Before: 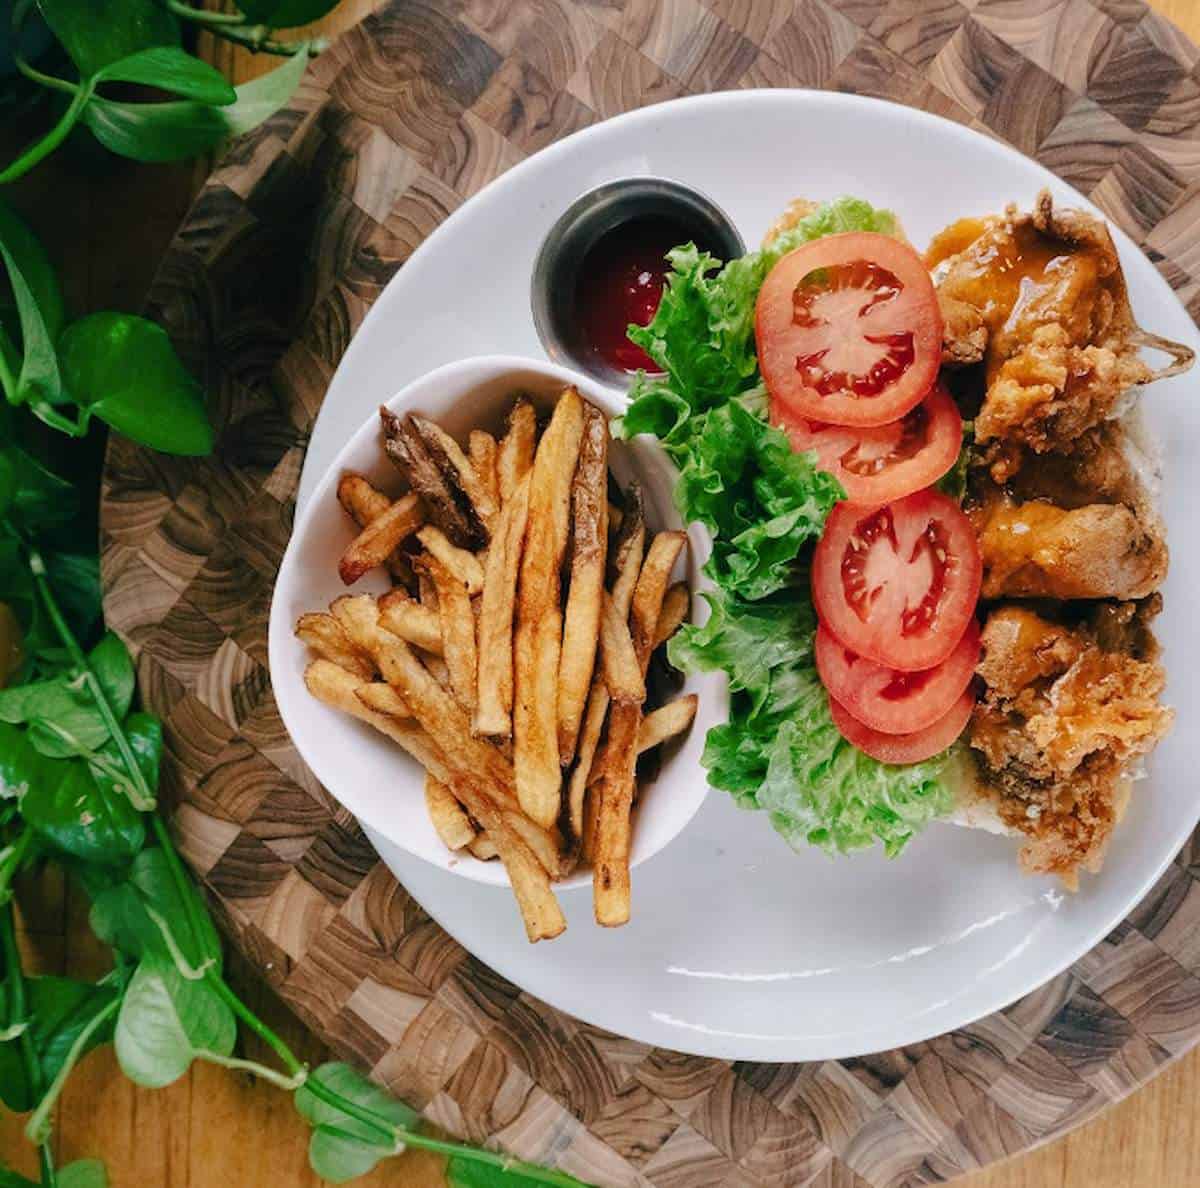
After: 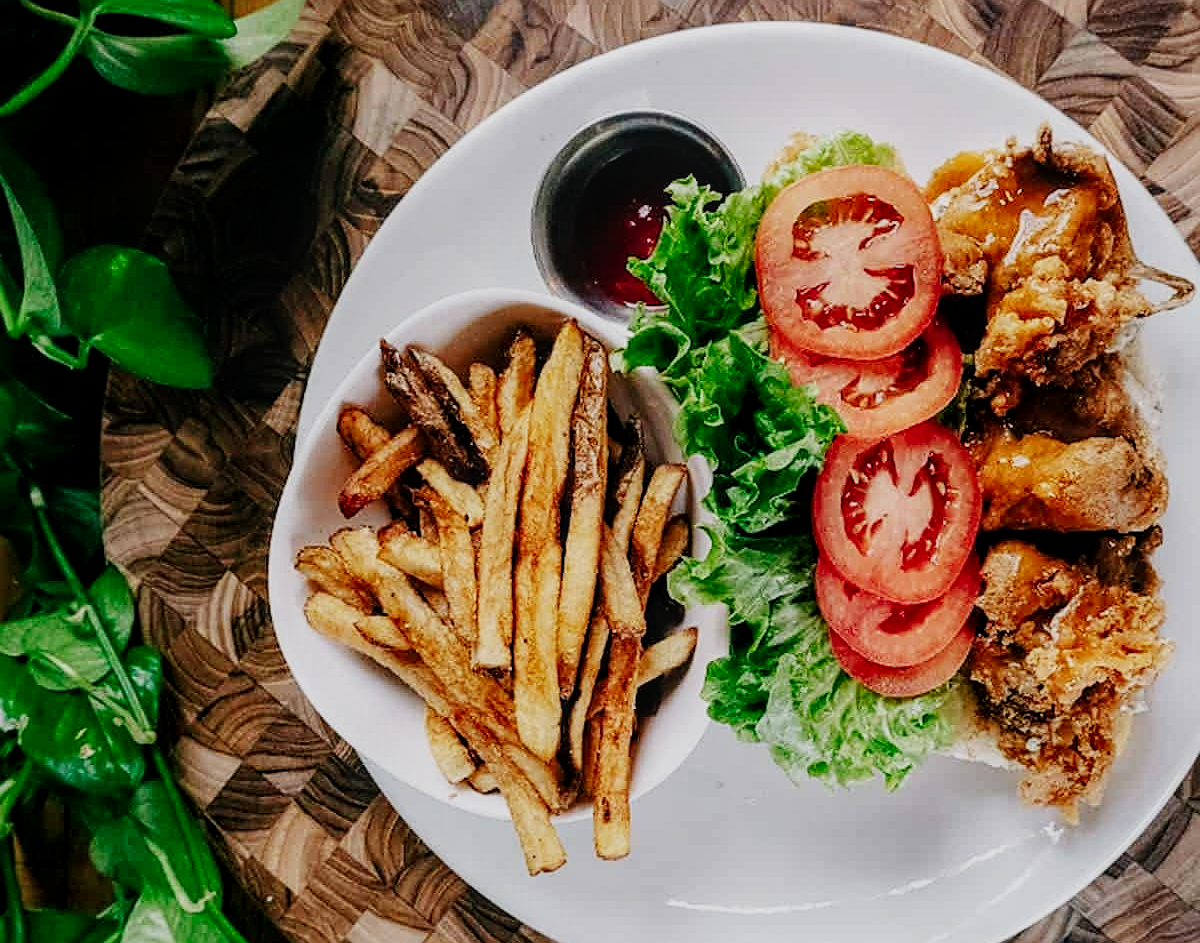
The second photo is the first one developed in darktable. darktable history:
crop and rotate: top 5.667%, bottom 14.937%
sigmoid: contrast 1.6, skew -0.2, preserve hue 0%, red attenuation 0.1, red rotation 0.035, green attenuation 0.1, green rotation -0.017, blue attenuation 0.15, blue rotation -0.052, base primaries Rec2020
sharpen: on, module defaults
local contrast: on, module defaults
